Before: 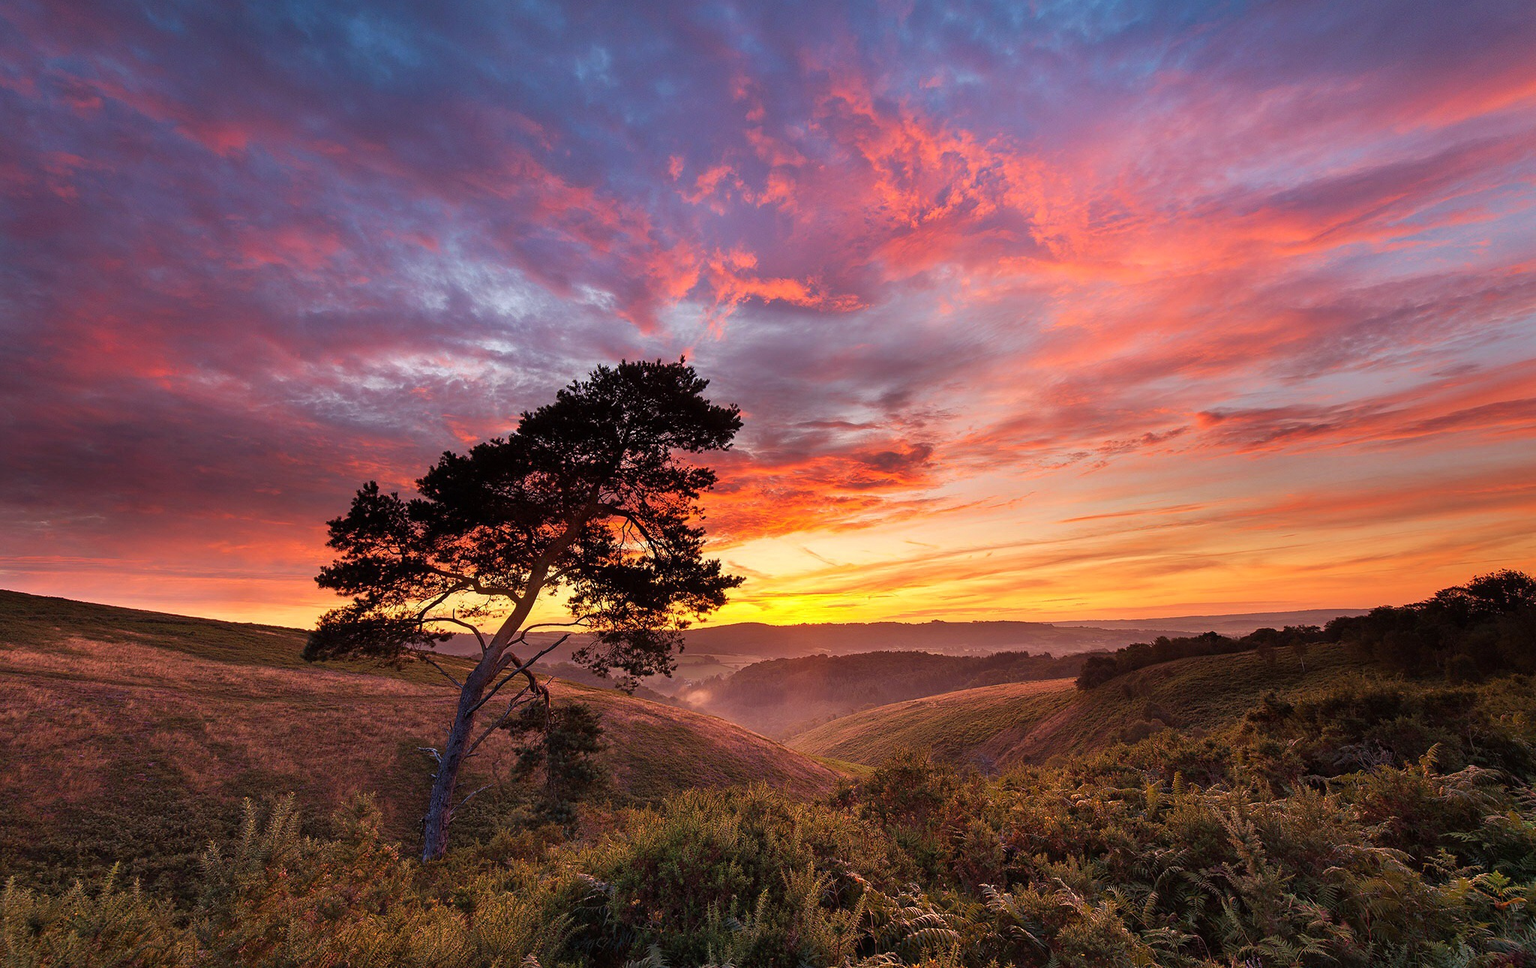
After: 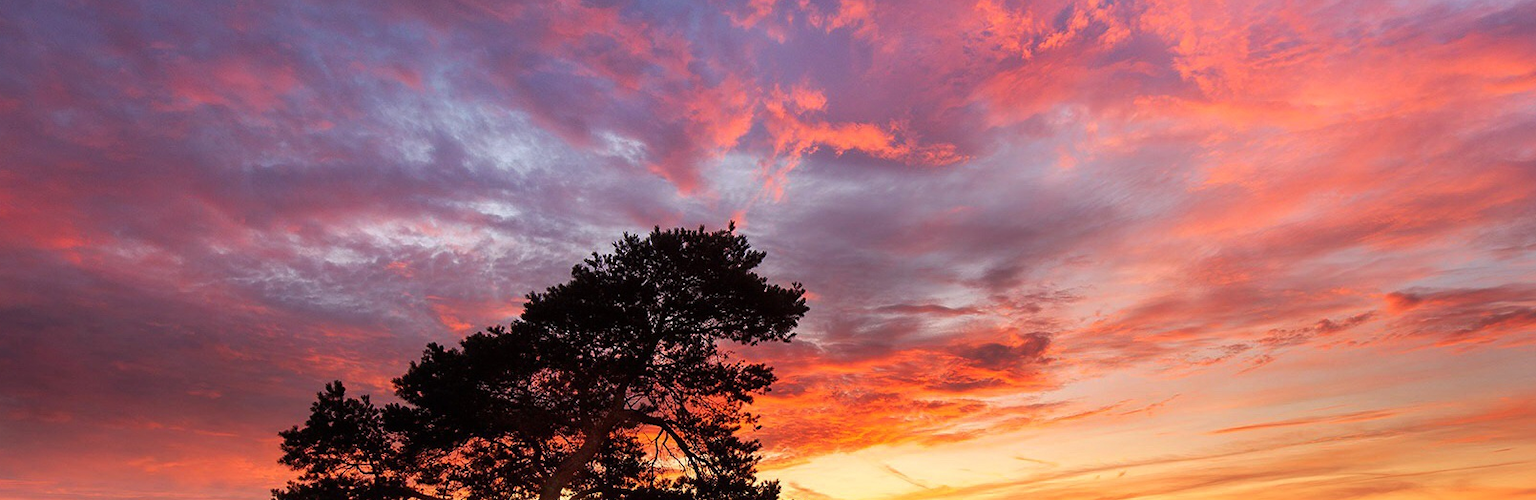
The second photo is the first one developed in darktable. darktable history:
crop: left 7.006%, top 18.79%, right 14.367%, bottom 40.437%
